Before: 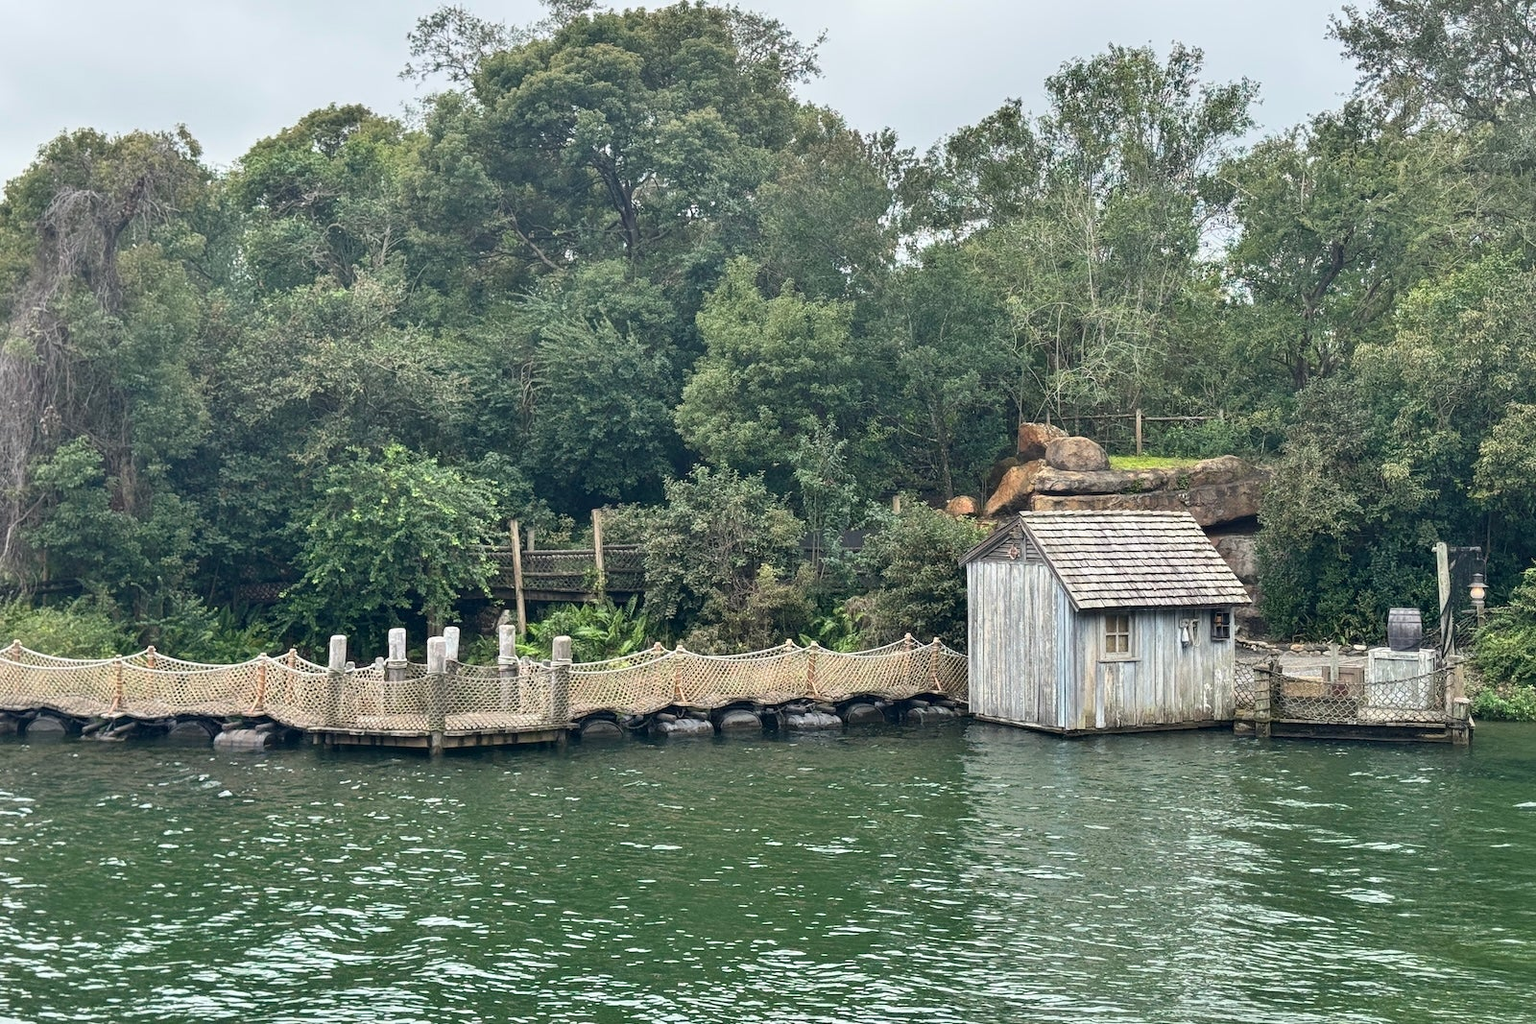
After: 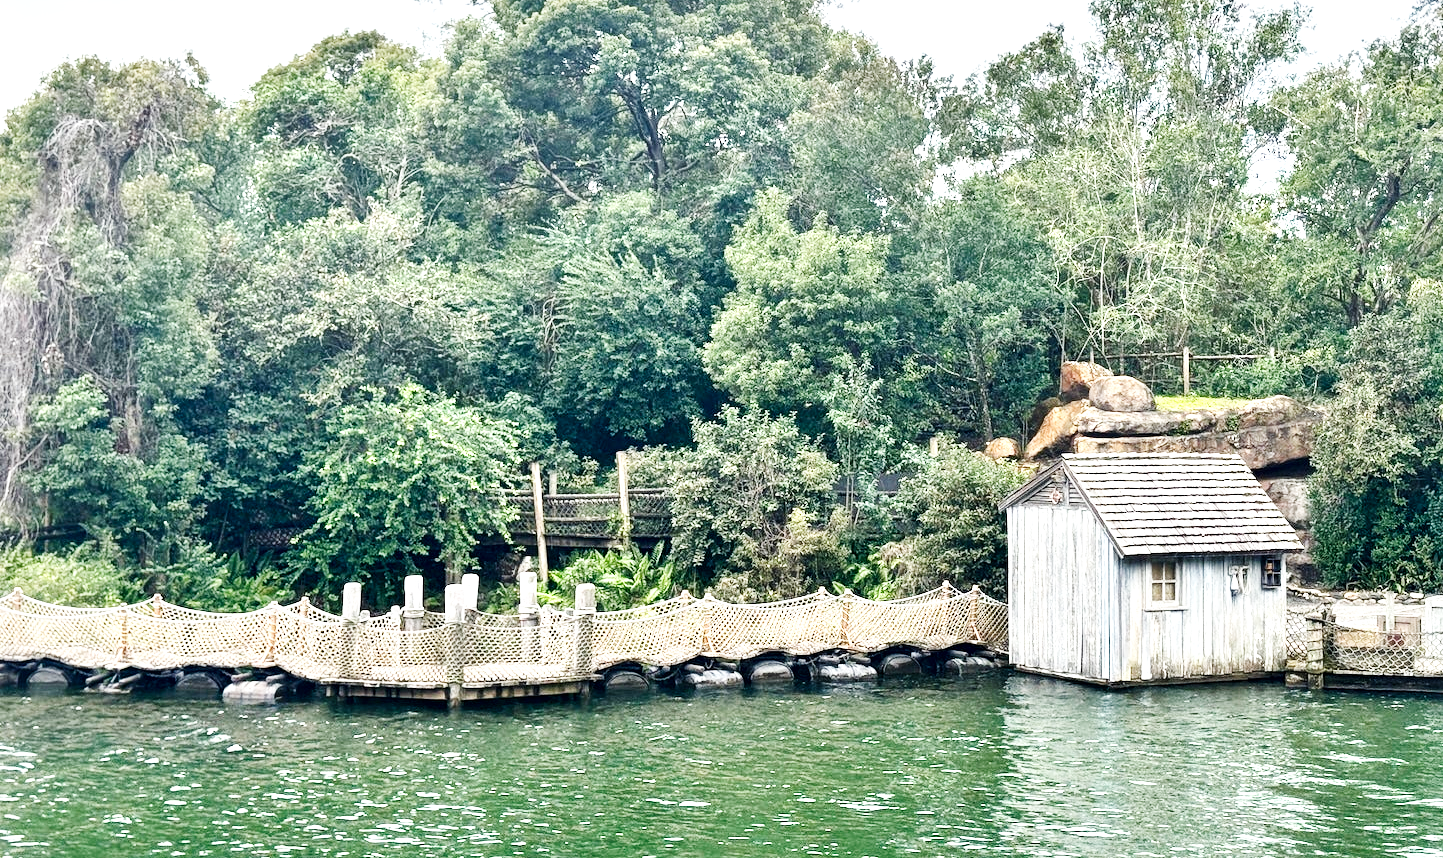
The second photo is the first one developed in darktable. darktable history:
crop: top 7.497%, right 9.781%, bottom 12.059%
base curve: curves: ch0 [(0, 0.003) (0.001, 0.002) (0.006, 0.004) (0.02, 0.022) (0.048, 0.086) (0.094, 0.234) (0.162, 0.431) (0.258, 0.629) (0.385, 0.8) (0.548, 0.918) (0.751, 0.988) (1, 1)], preserve colors none
levels: mode automatic
local contrast: mode bilateral grid, contrast 51, coarseness 51, detail 150%, midtone range 0.2
